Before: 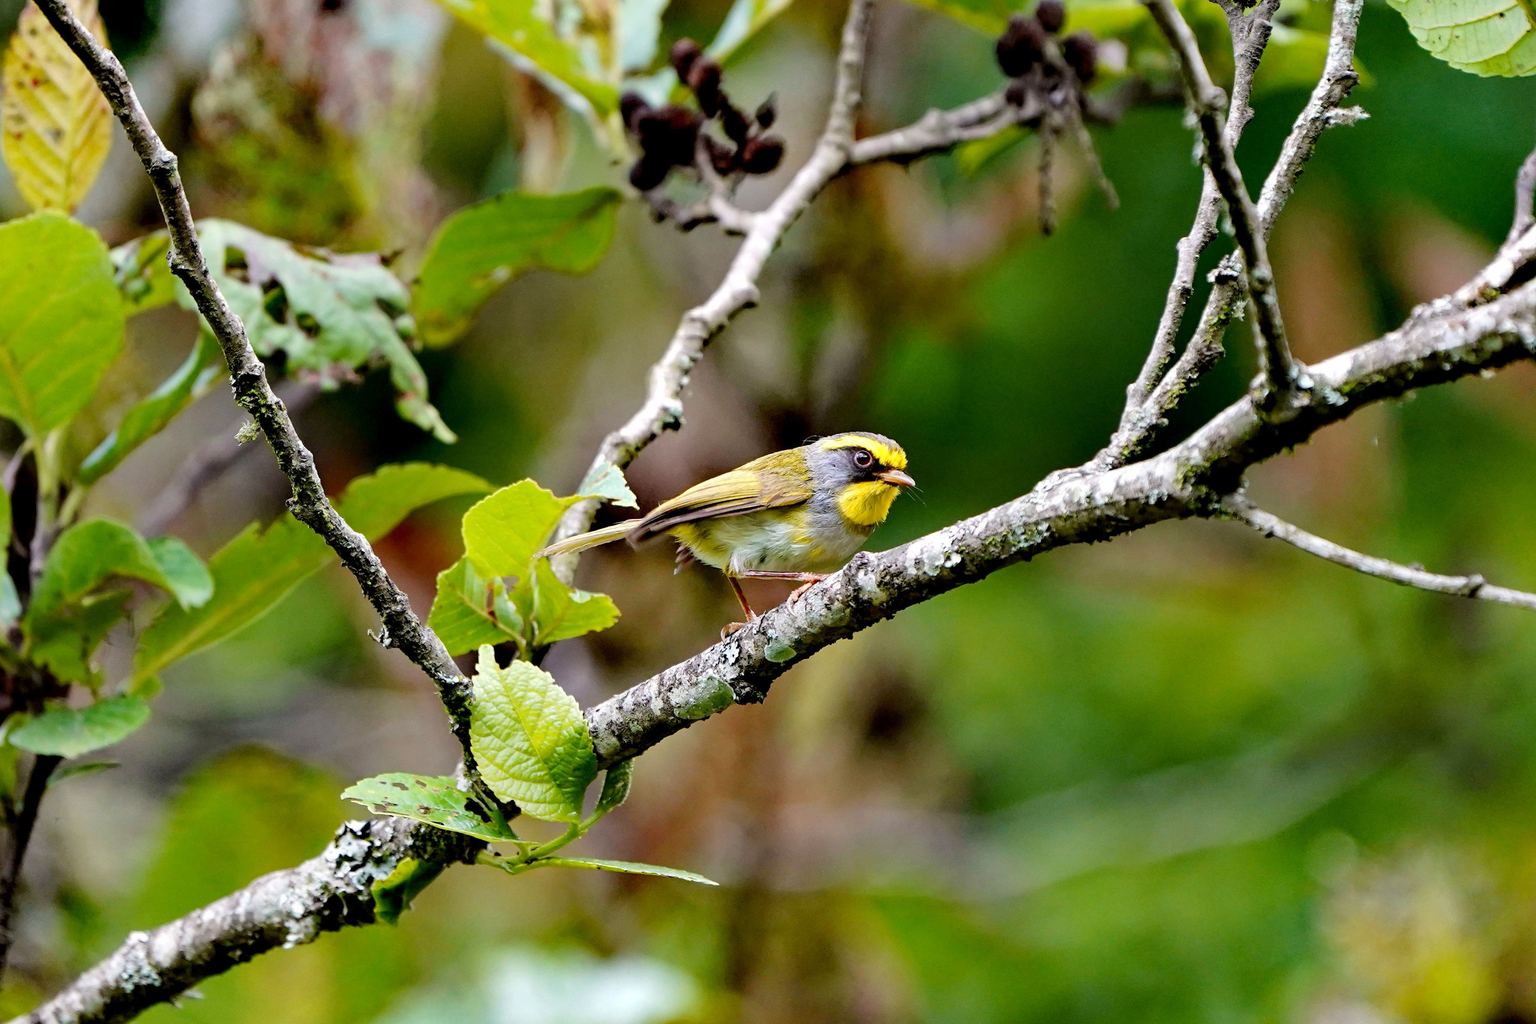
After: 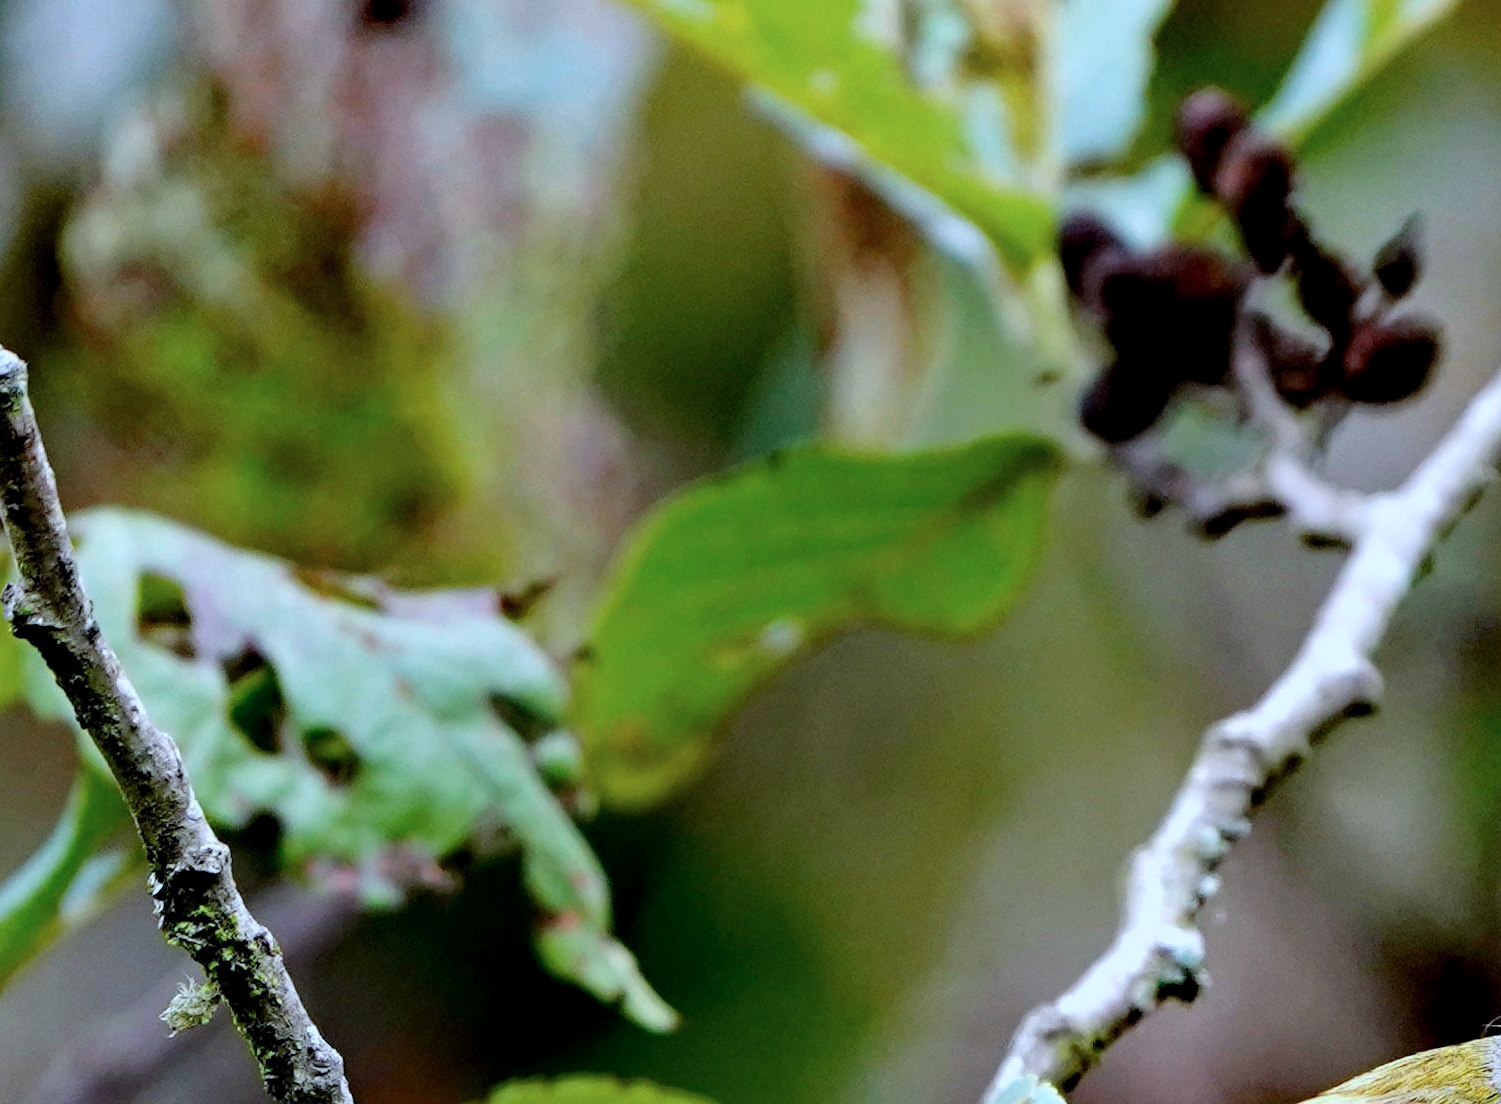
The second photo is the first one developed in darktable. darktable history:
color calibration: x 0.38, y 0.391, temperature 4086.74 K
crop and rotate: left 10.817%, top 0.062%, right 47.194%, bottom 53.626%
exposure: black level correction 0.001, exposure -0.125 EV, compensate exposure bias true, compensate highlight preservation false
